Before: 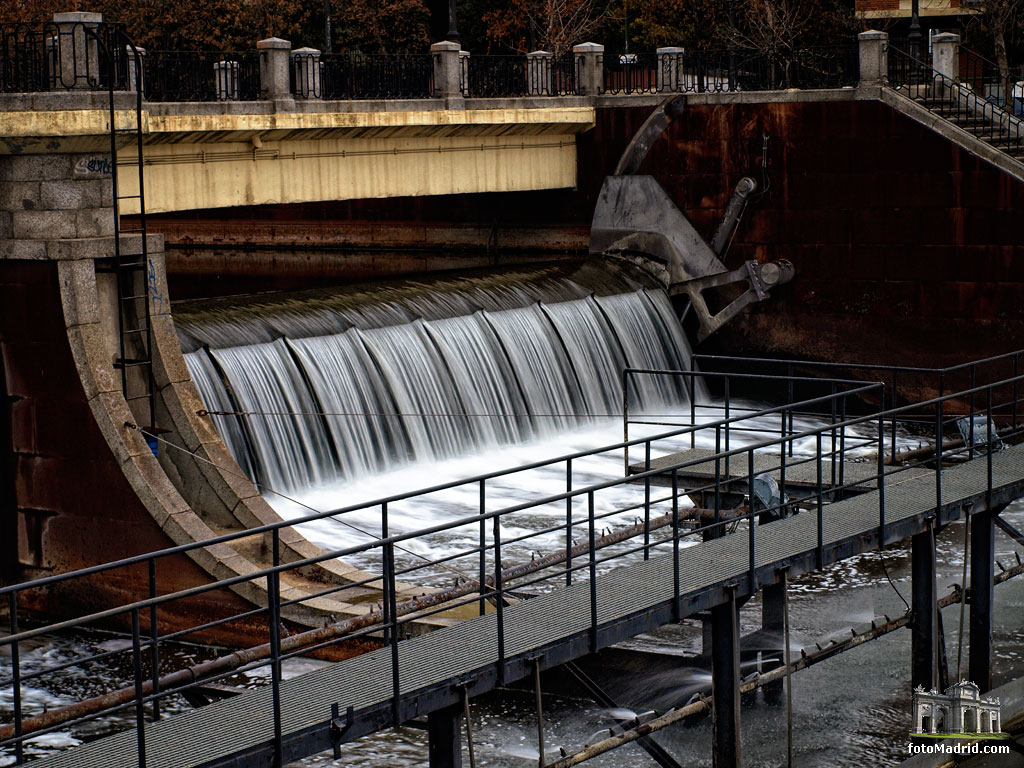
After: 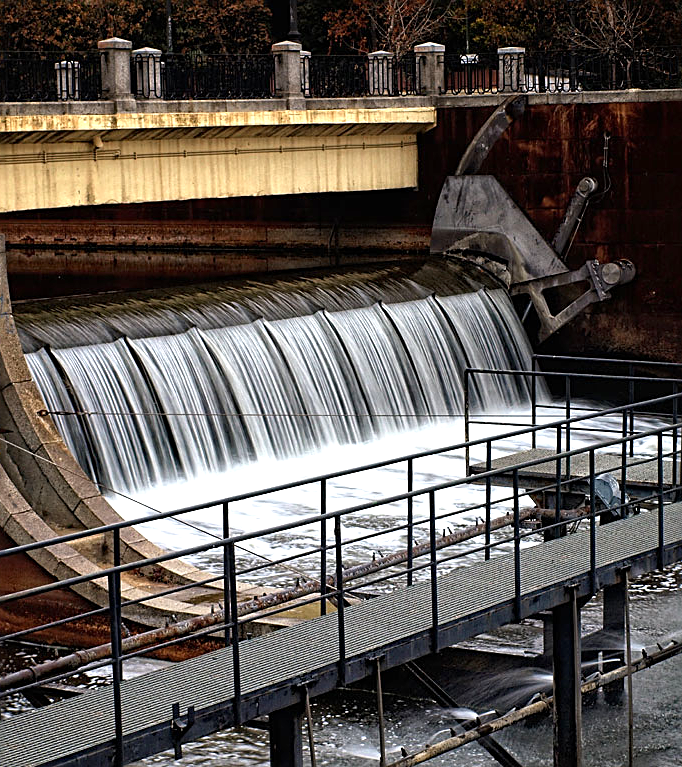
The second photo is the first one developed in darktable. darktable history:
crop and rotate: left 15.546%, right 17.787%
exposure: exposure 0.636 EV, compensate highlight preservation false
sharpen: on, module defaults
